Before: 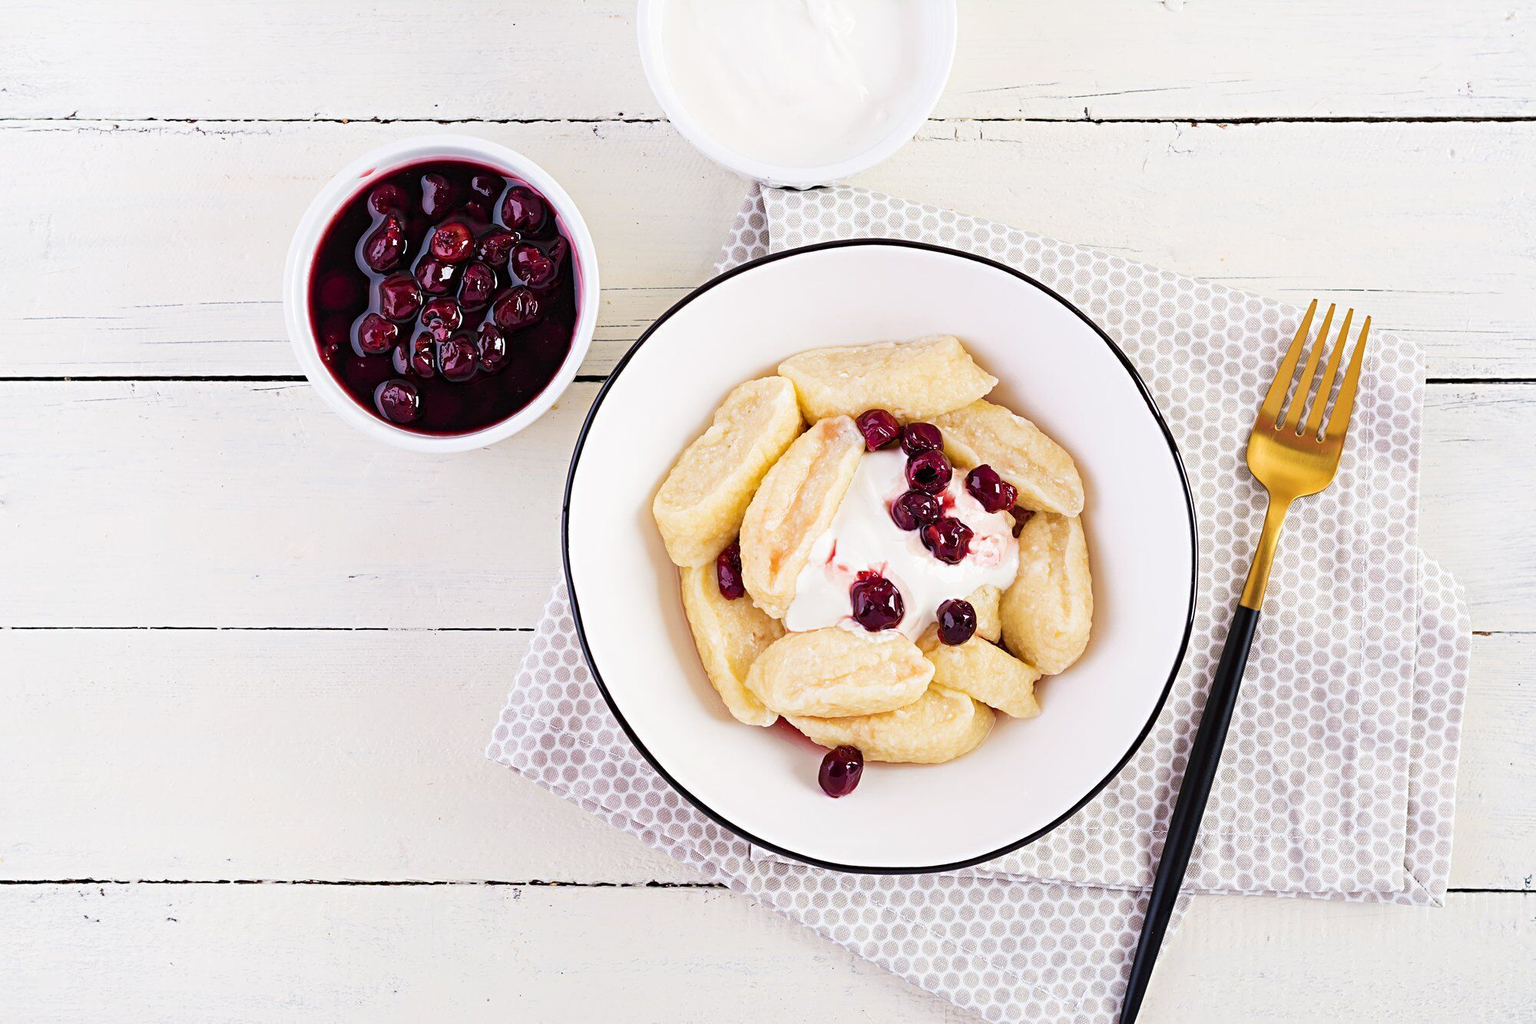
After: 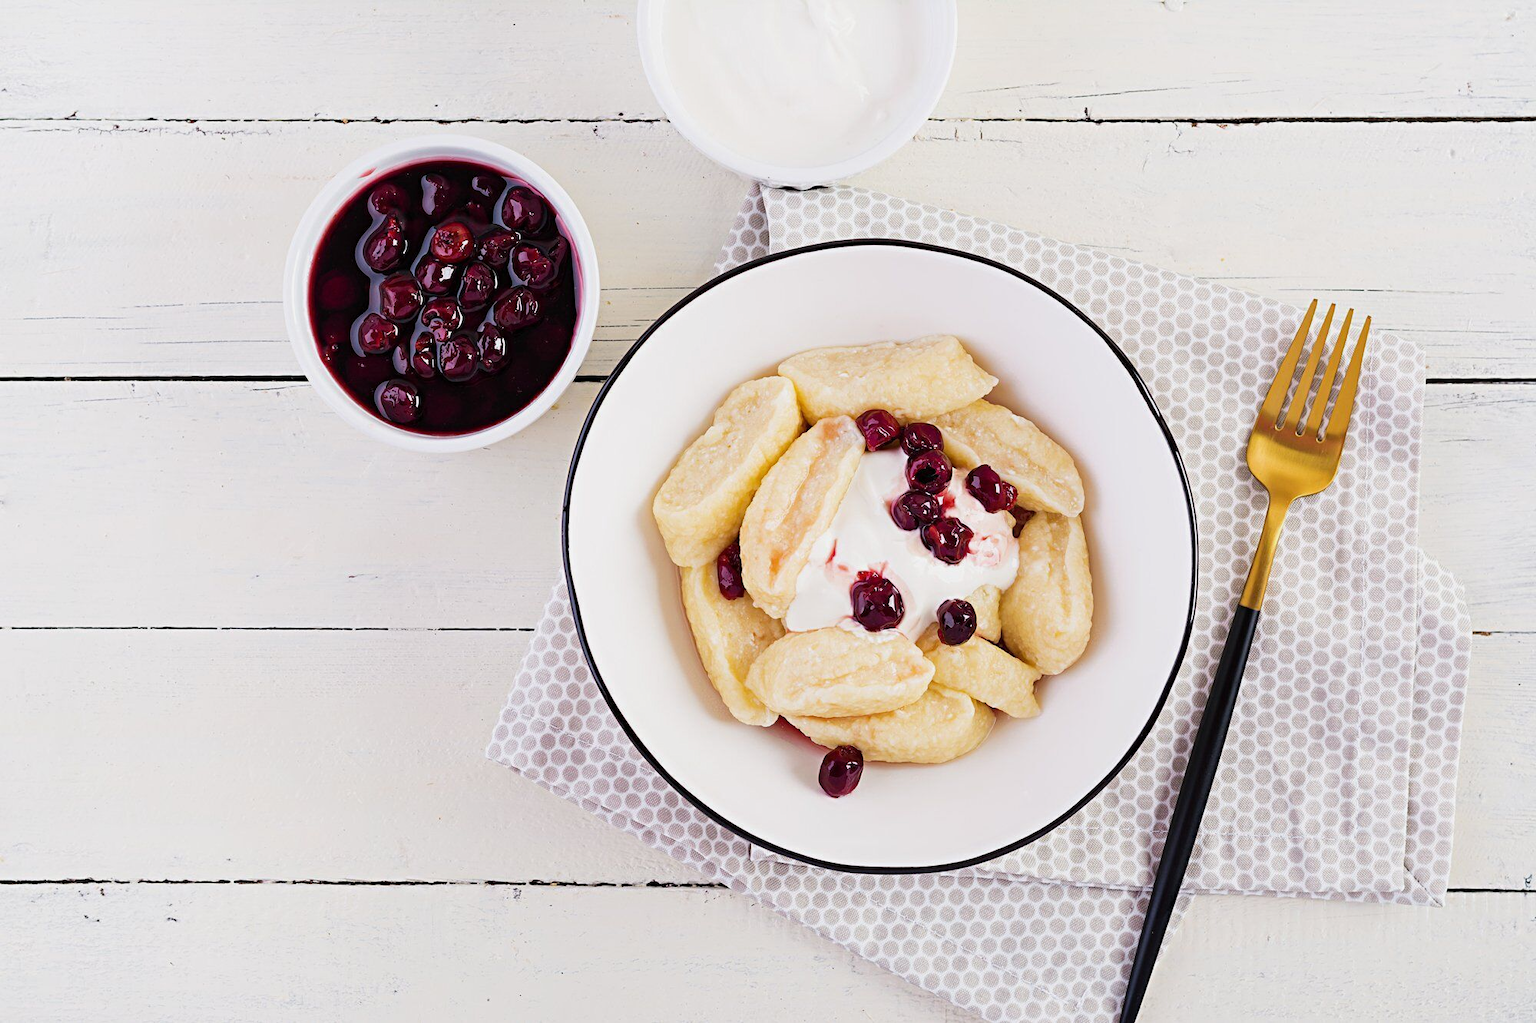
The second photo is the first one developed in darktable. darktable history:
exposure: exposure -0.158 EV, compensate exposure bias true, compensate highlight preservation false
